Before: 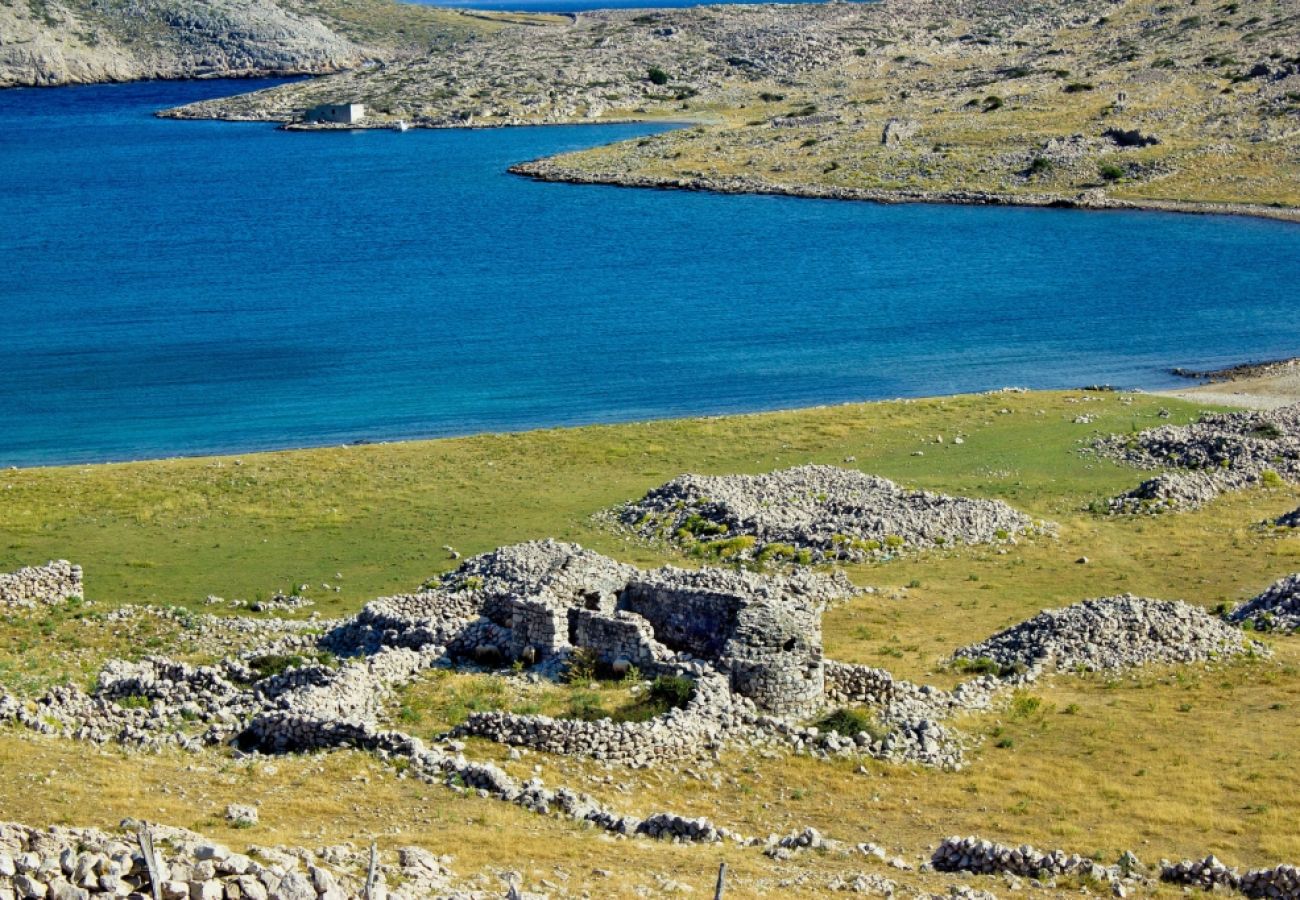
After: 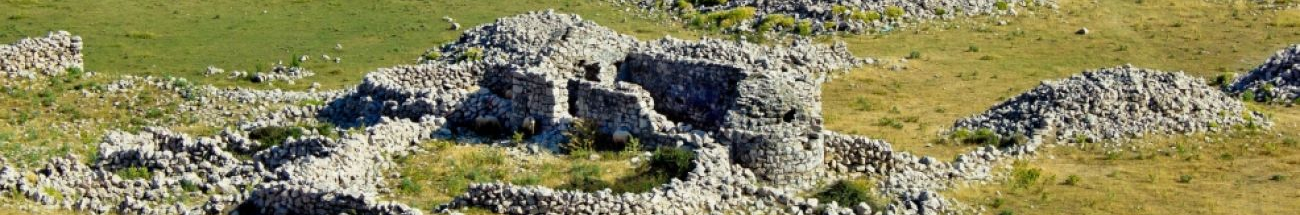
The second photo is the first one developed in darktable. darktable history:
crop and rotate: top 58.835%, bottom 17.234%
